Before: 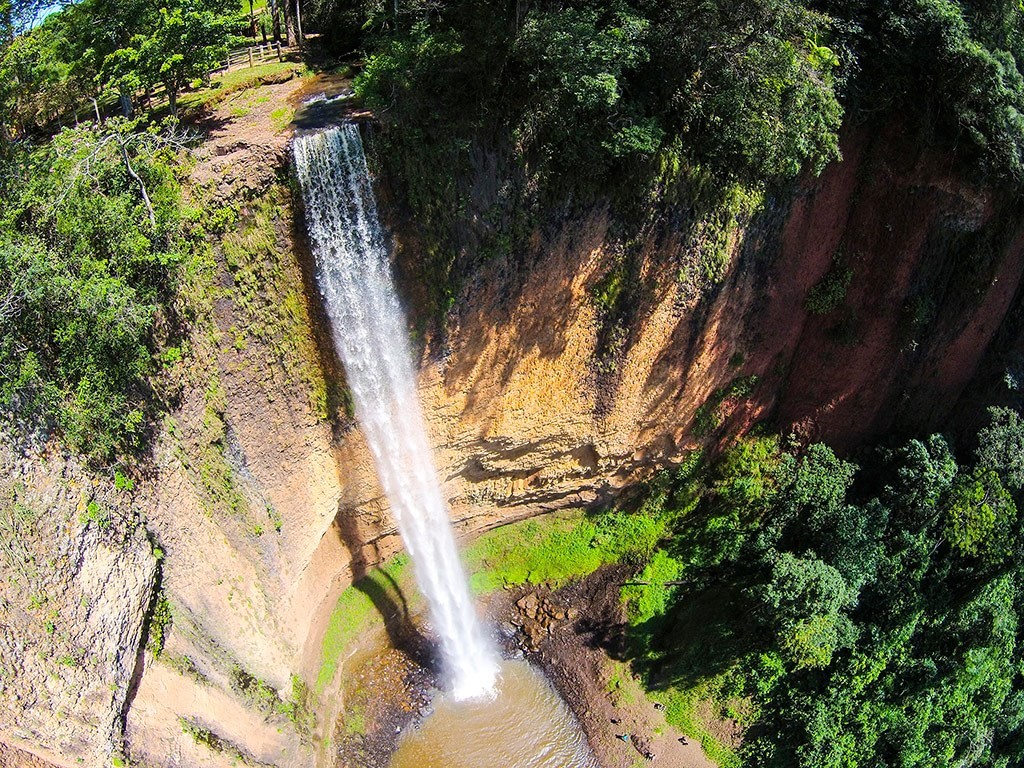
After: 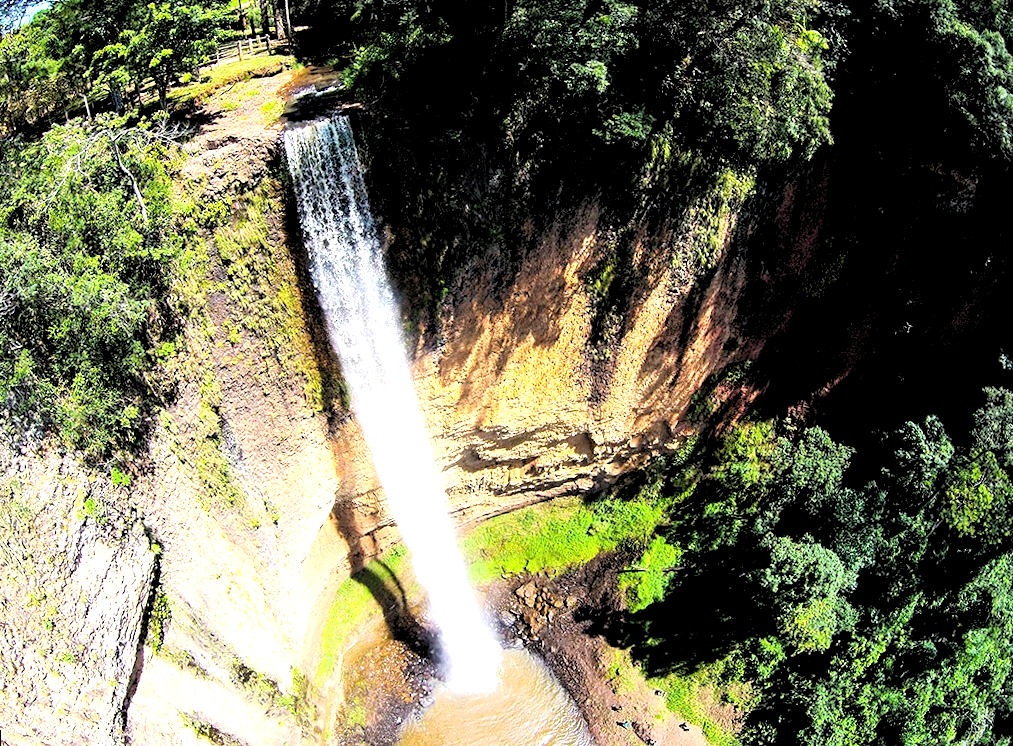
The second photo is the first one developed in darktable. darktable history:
exposure: black level correction 0, exposure 0.68 EV, compensate exposure bias true, compensate highlight preservation false
rgb levels: levels [[0.034, 0.472, 0.904], [0, 0.5, 1], [0, 0.5, 1]]
white balance: emerald 1
rotate and perspective: rotation -1°, crop left 0.011, crop right 0.989, crop top 0.025, crop bottom 0.975
